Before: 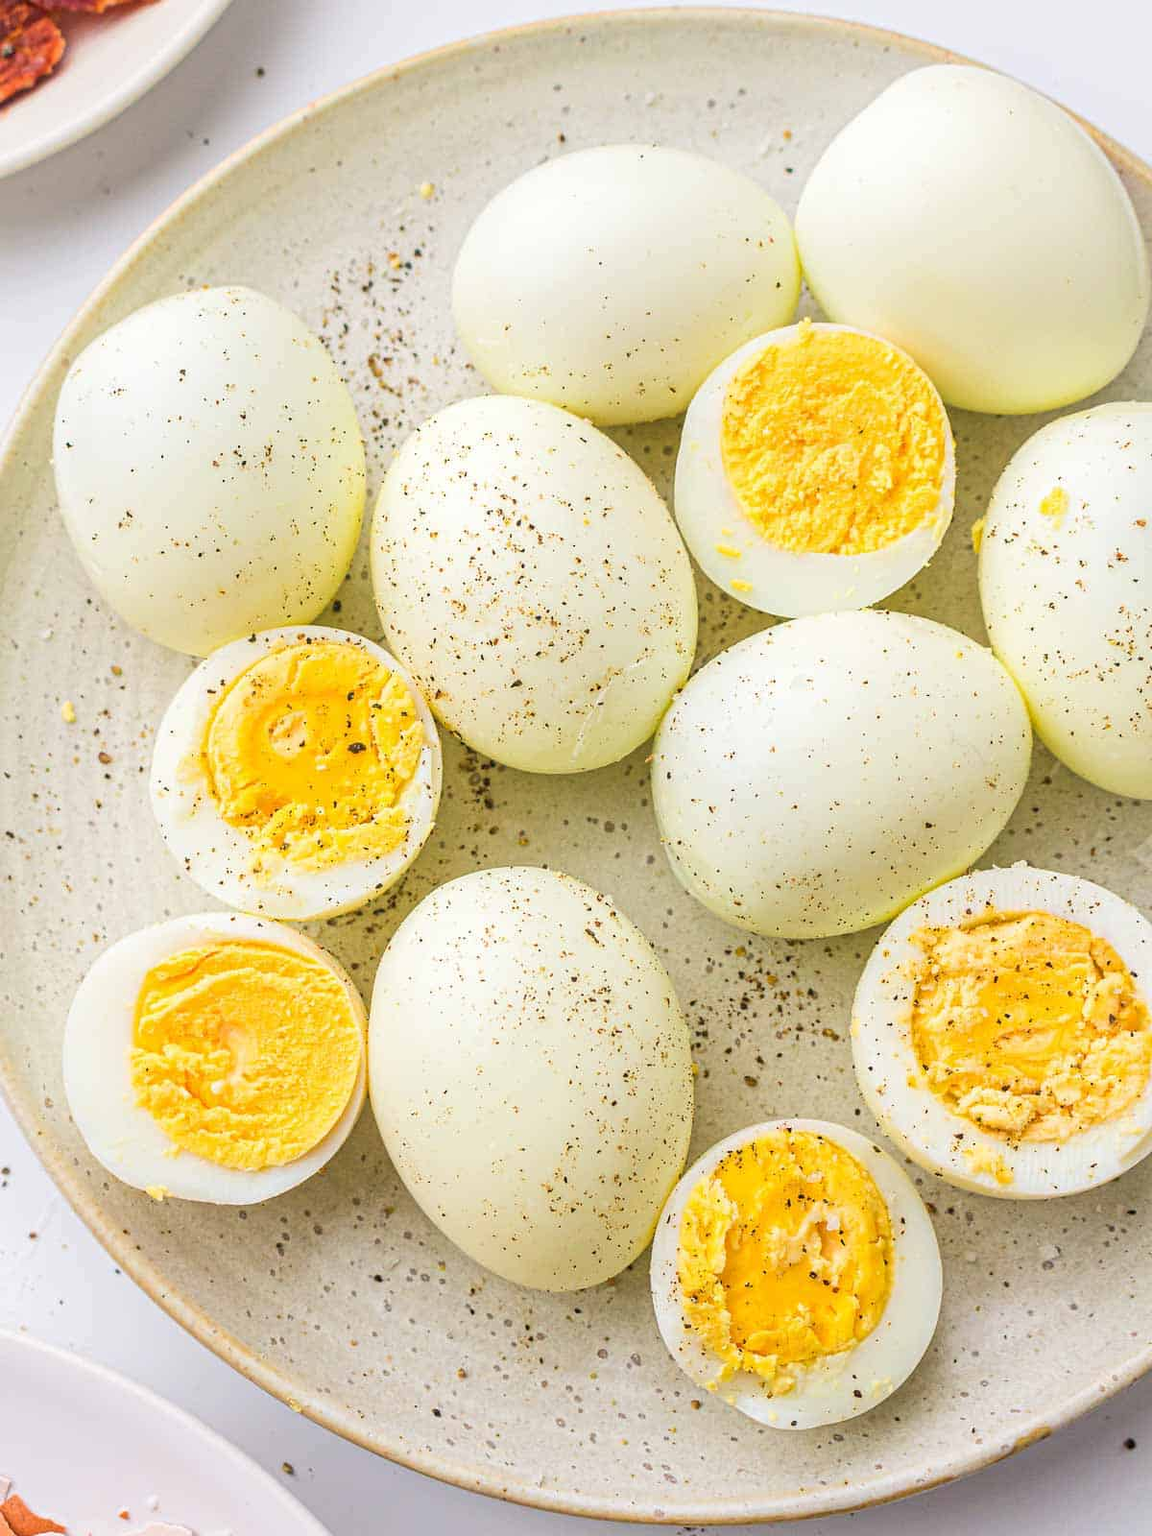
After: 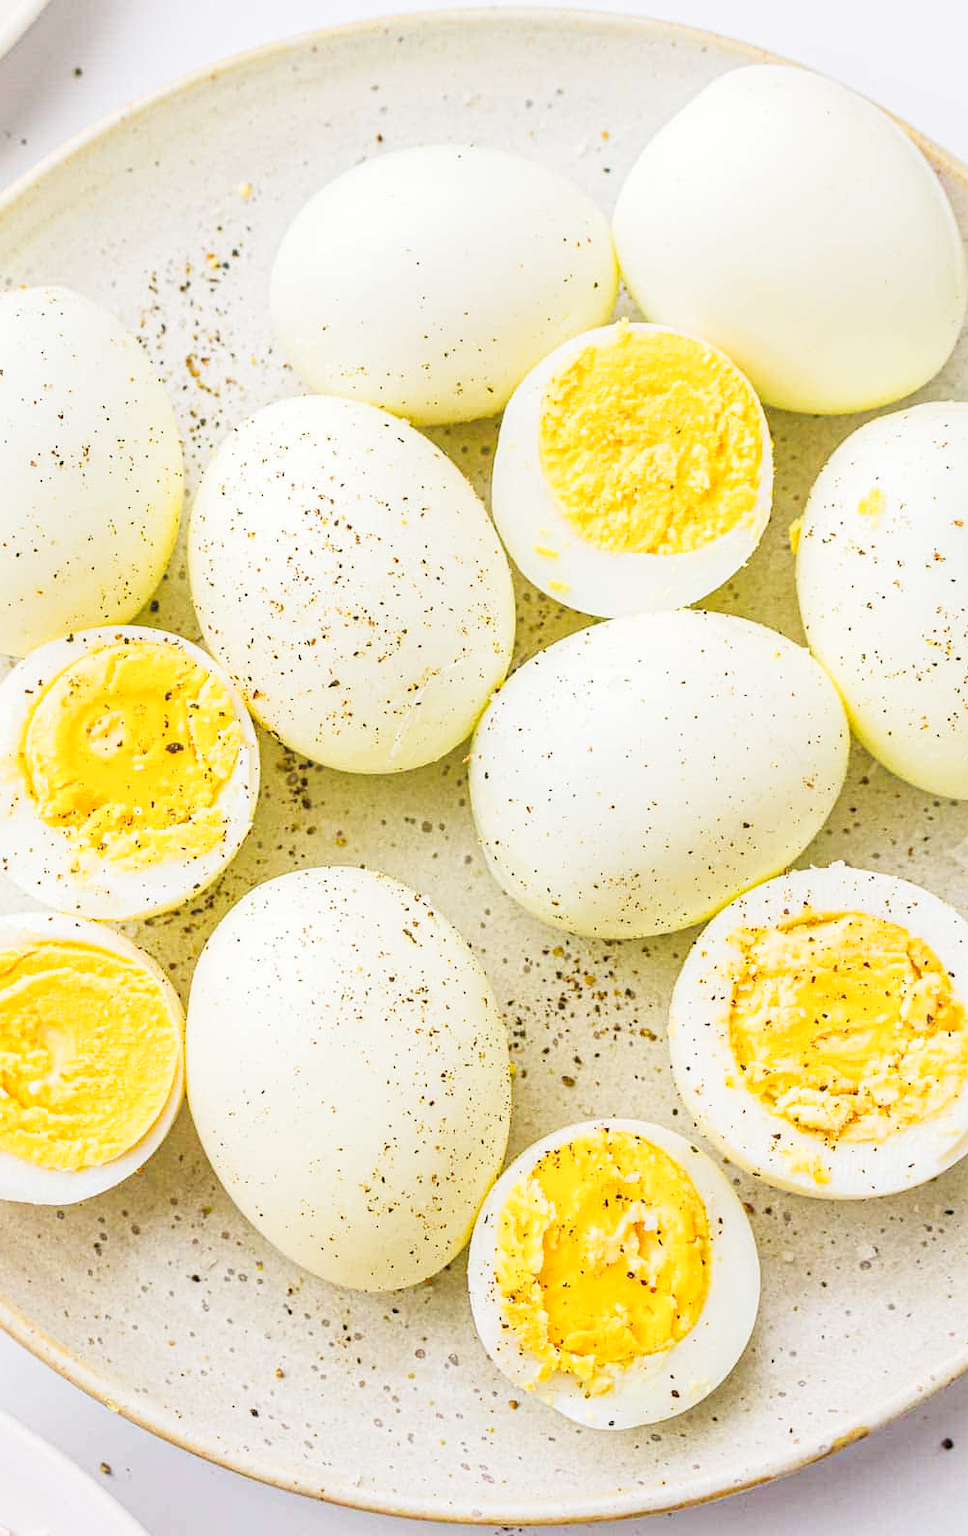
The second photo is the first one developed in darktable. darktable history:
shadows and highlights: shadows 25.51, highlights -24.81
tone curve: curves: ch0 [(0, 0) (0.055, 0.057) (0.258, 0.307) (0.434, 0.543) (0.517, 0.657) (0.745, 0.874) (1, 1)]; ch1 [(0, 0) (0.346, 0.307) (0.418, 0.383) (0.46, 0.439) (0.482, 0.493) (0.502, 0.497) (0.517, 0.506) (0.55, 0.561) (0.588, 0.61) (0.646, 0.688) (1, 1)]; ch2 [(0, 0) (0.346, 0.34) (0.431, 0.45) (0.485, 0.499) (0.5, 0.503) (0.527, 0.508) (0.545, 0.562) (0.679, 0.706) (1, 1)], preserve colors none
crop: left 15.874%
